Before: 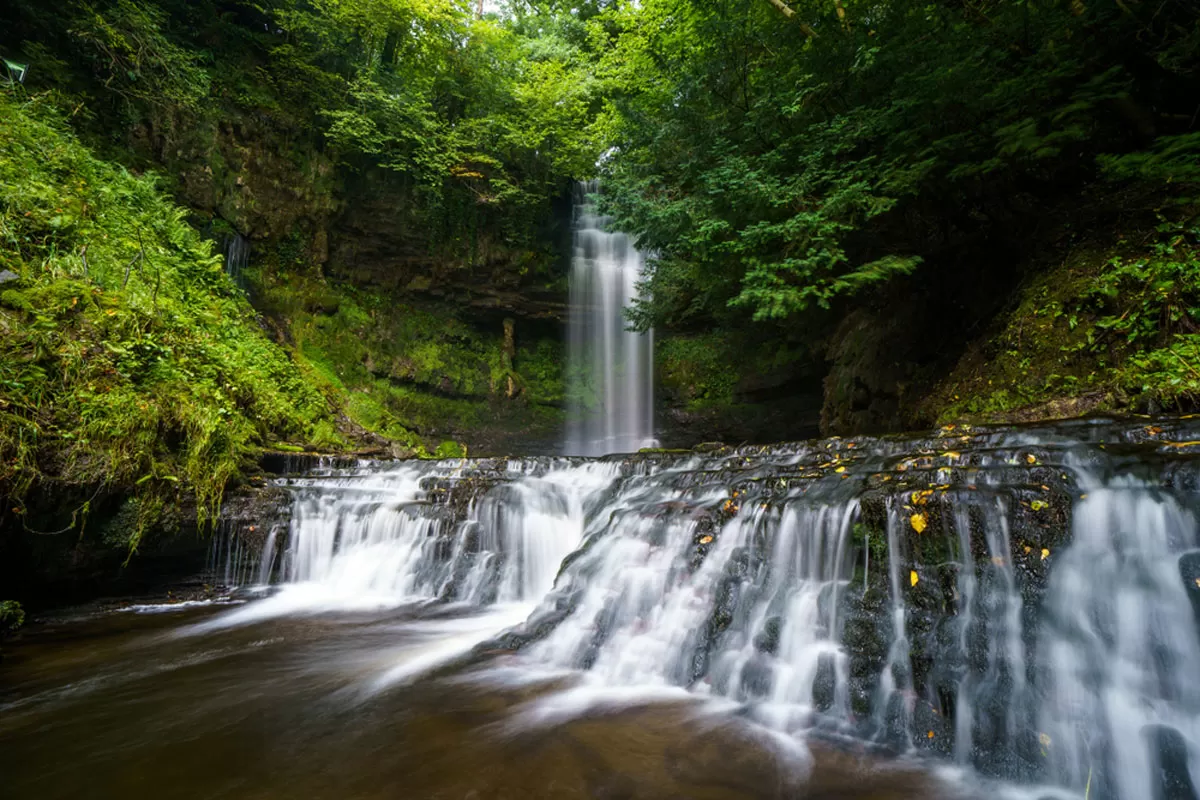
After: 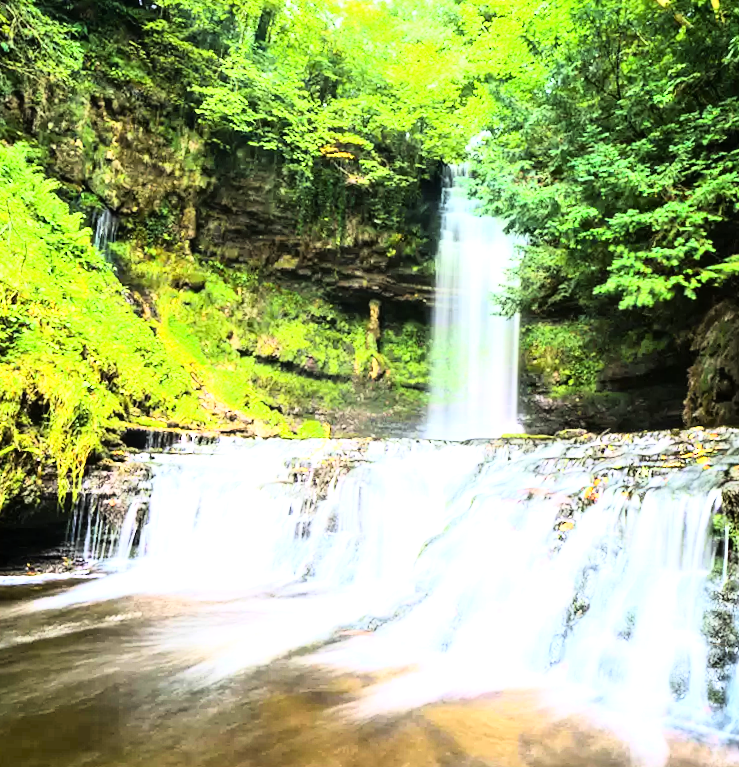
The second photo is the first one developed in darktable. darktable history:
crop: left 10.644%, right 26.528%
rotate and perspective: rotation 1.57°, crop left 0.018, crop right 0.982, crop top 0.039, crop bottom 0.961
exposure: black level correction 0, exposure 2 EV, compensate highlight preservation false
rgb curve: curves: ch0 [(0, 0) (0.21, 0.15) (0.24, 0.21) (0.5, 0.75) (0.75, 0.96) (0.89, 0.99) (1, 1)]; ch1 [(0, 0.02) (0.21, 0.13) (0.25, 0.2) (0.5, 0.67) (0.75, 0.9) (0.89, 0.97) (1, 1)]; ch2 [(0, 0.02) (0.21, 0.13) (0.25, 0.2) (0.5, 0.67) (0.75, 0.9) (0.89, 0.97) (1, 1)], compensate middle gray true
